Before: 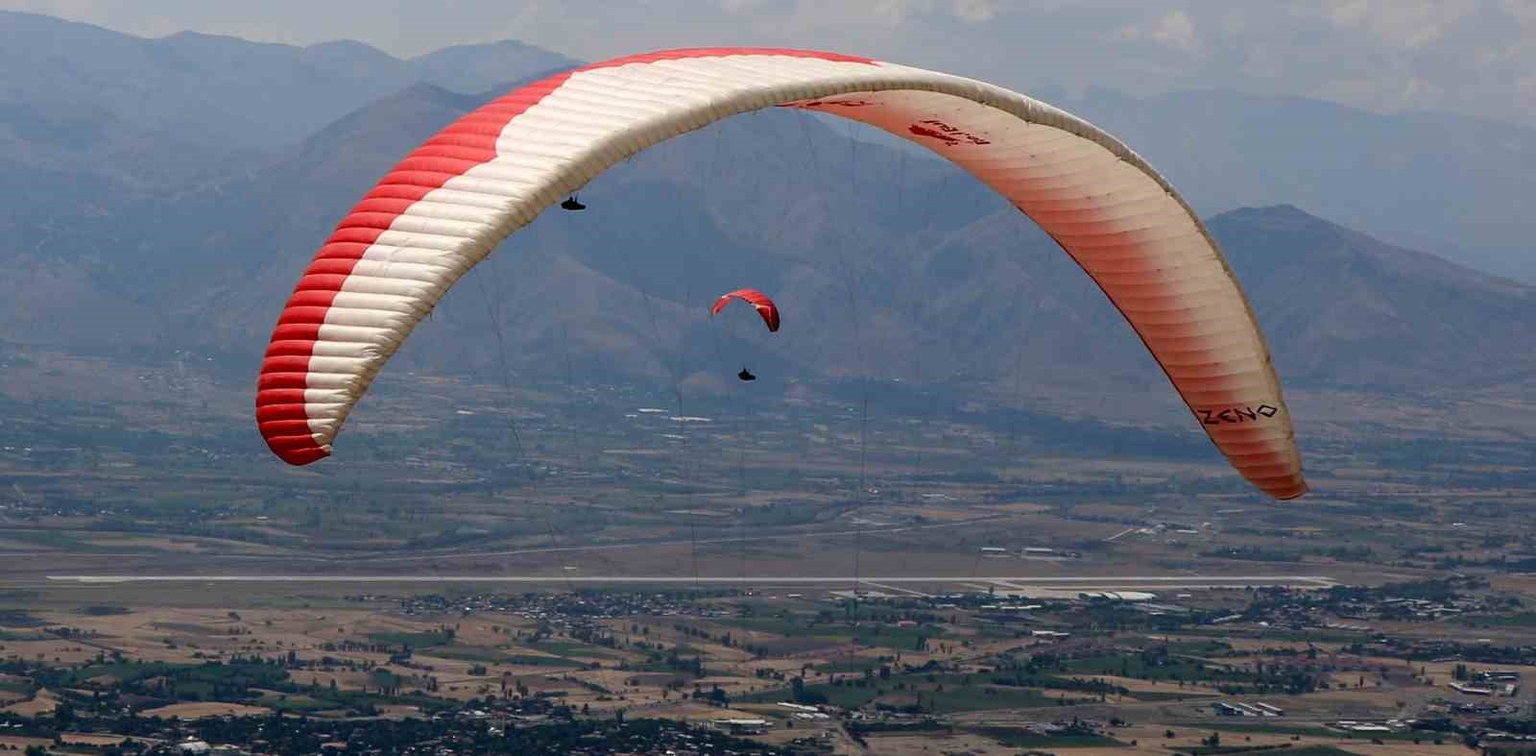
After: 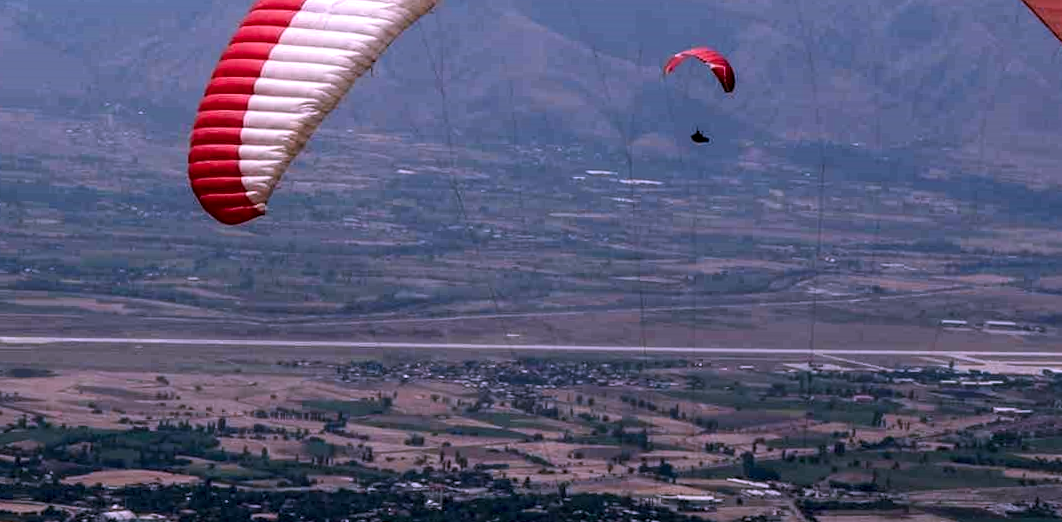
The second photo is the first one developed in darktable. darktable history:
local contrast: highlights 62%, detail 143%, midtone range 0.424
crop and rotate: angle -0.808°, left 3.63%, top 31.757%, right 28.04%
color correction: highlights a* 15.08, highlights b* -24.6
